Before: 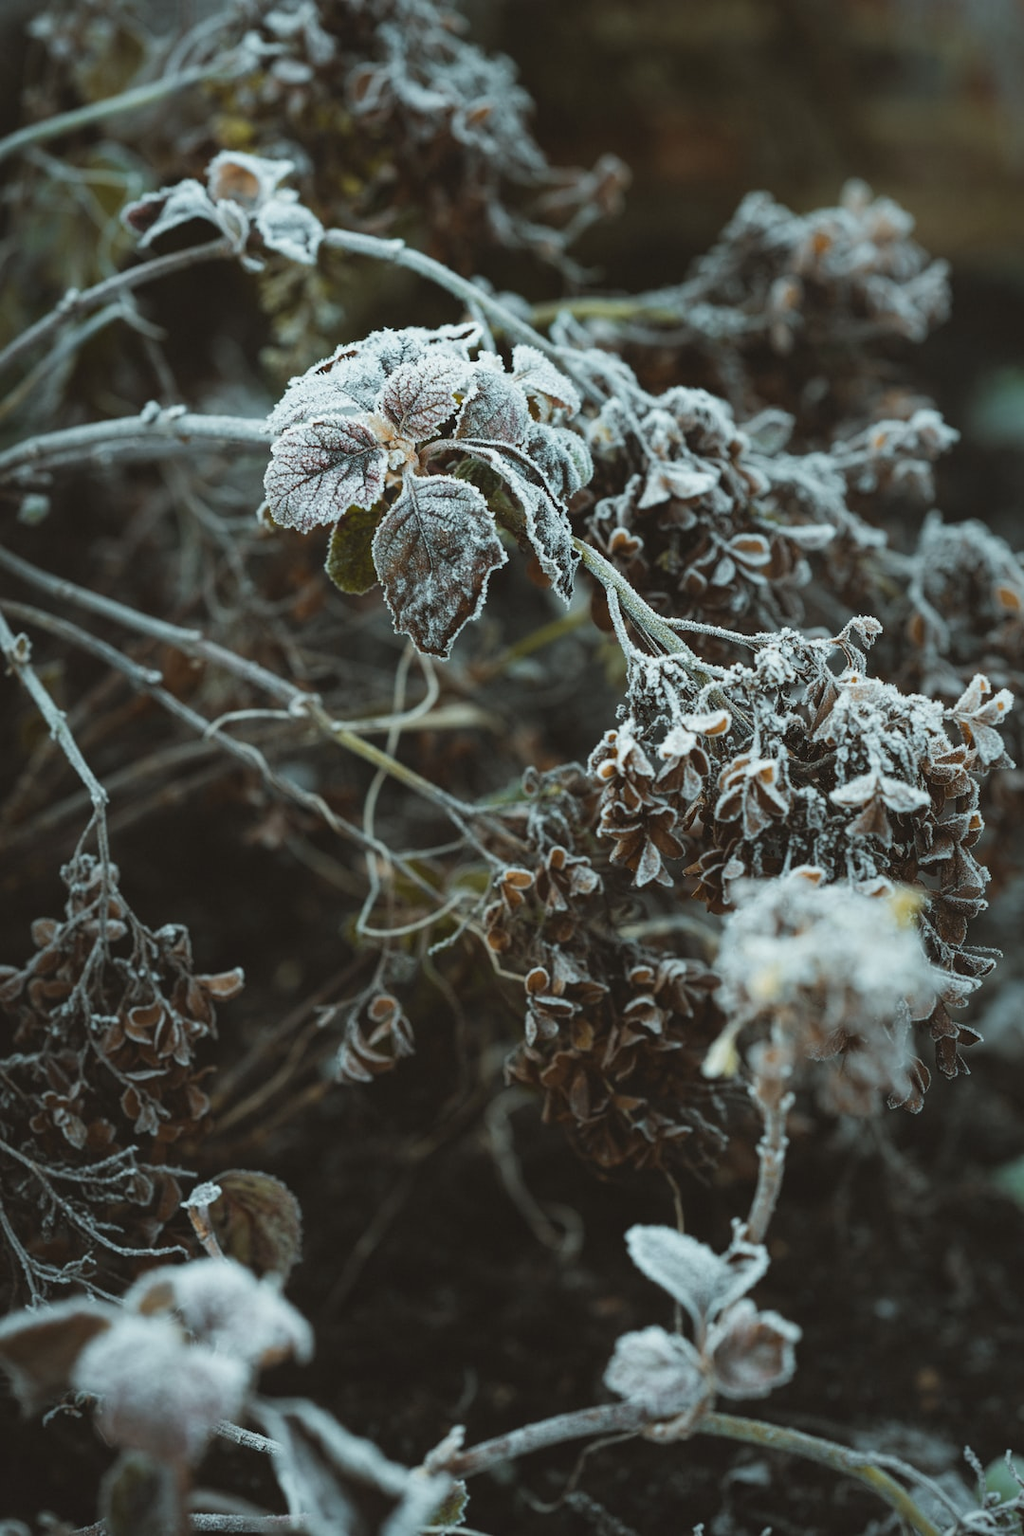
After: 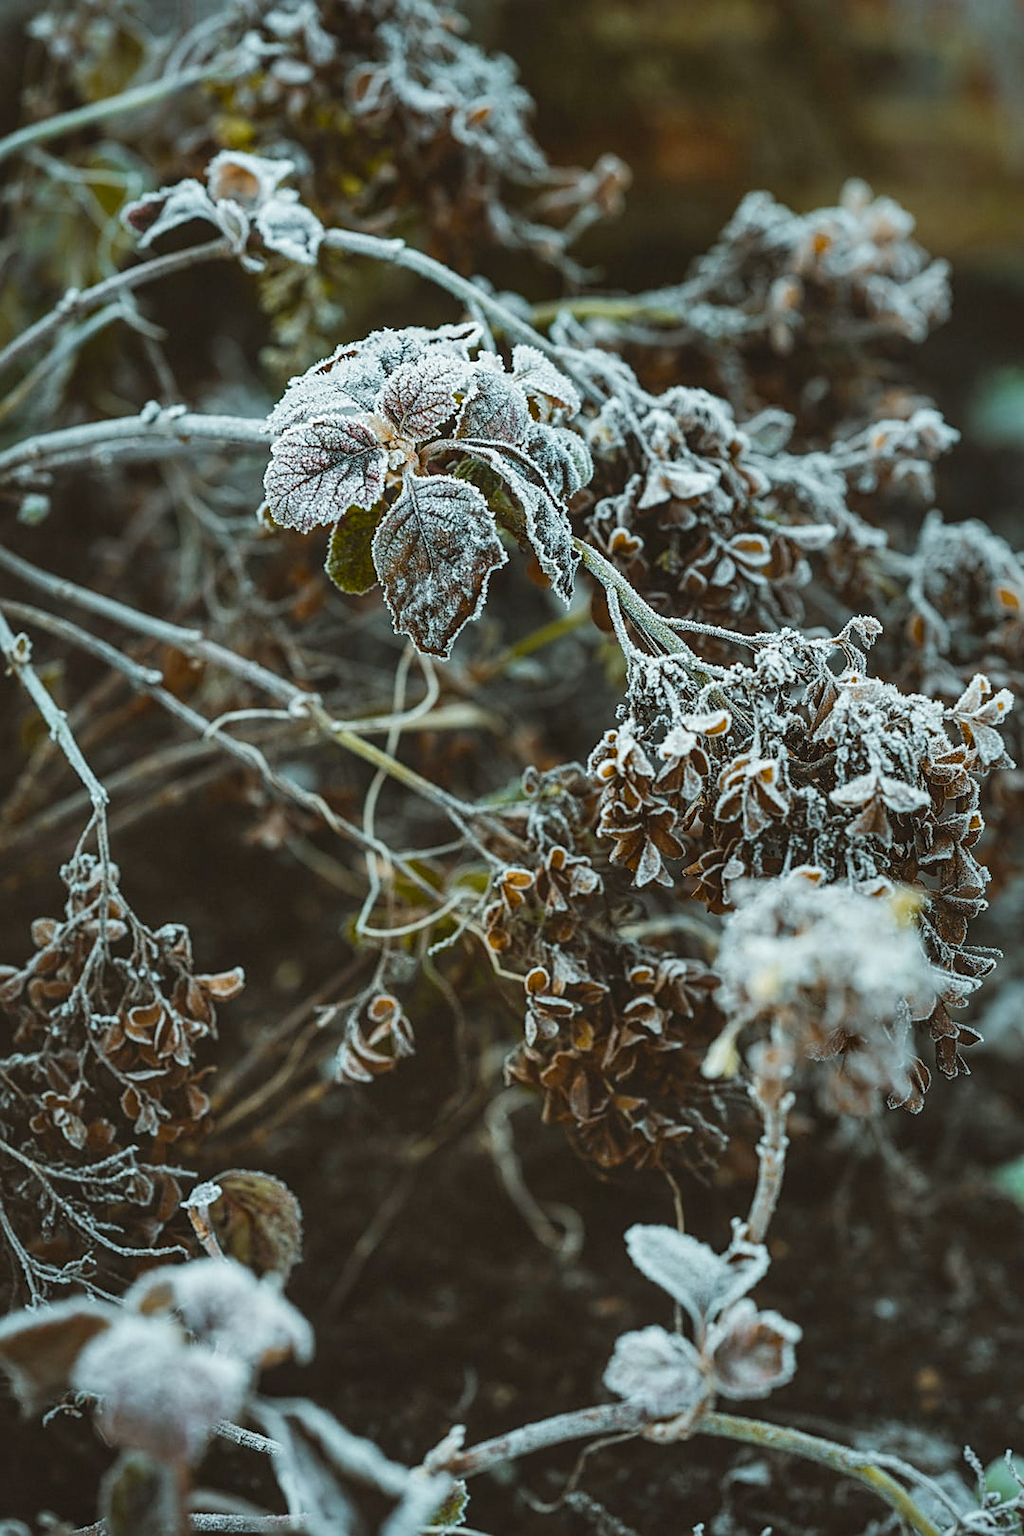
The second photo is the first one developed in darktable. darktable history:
local contrast: on, module defaults
sharpen: on, module defaults
shadows and highlights: soften with gaussian
color balance rgb: perceptual saturation grading › global saturation 20%, perceptual saturation grading › highlights -24.921%, perceptual saturation grading › shadows 50.072%
